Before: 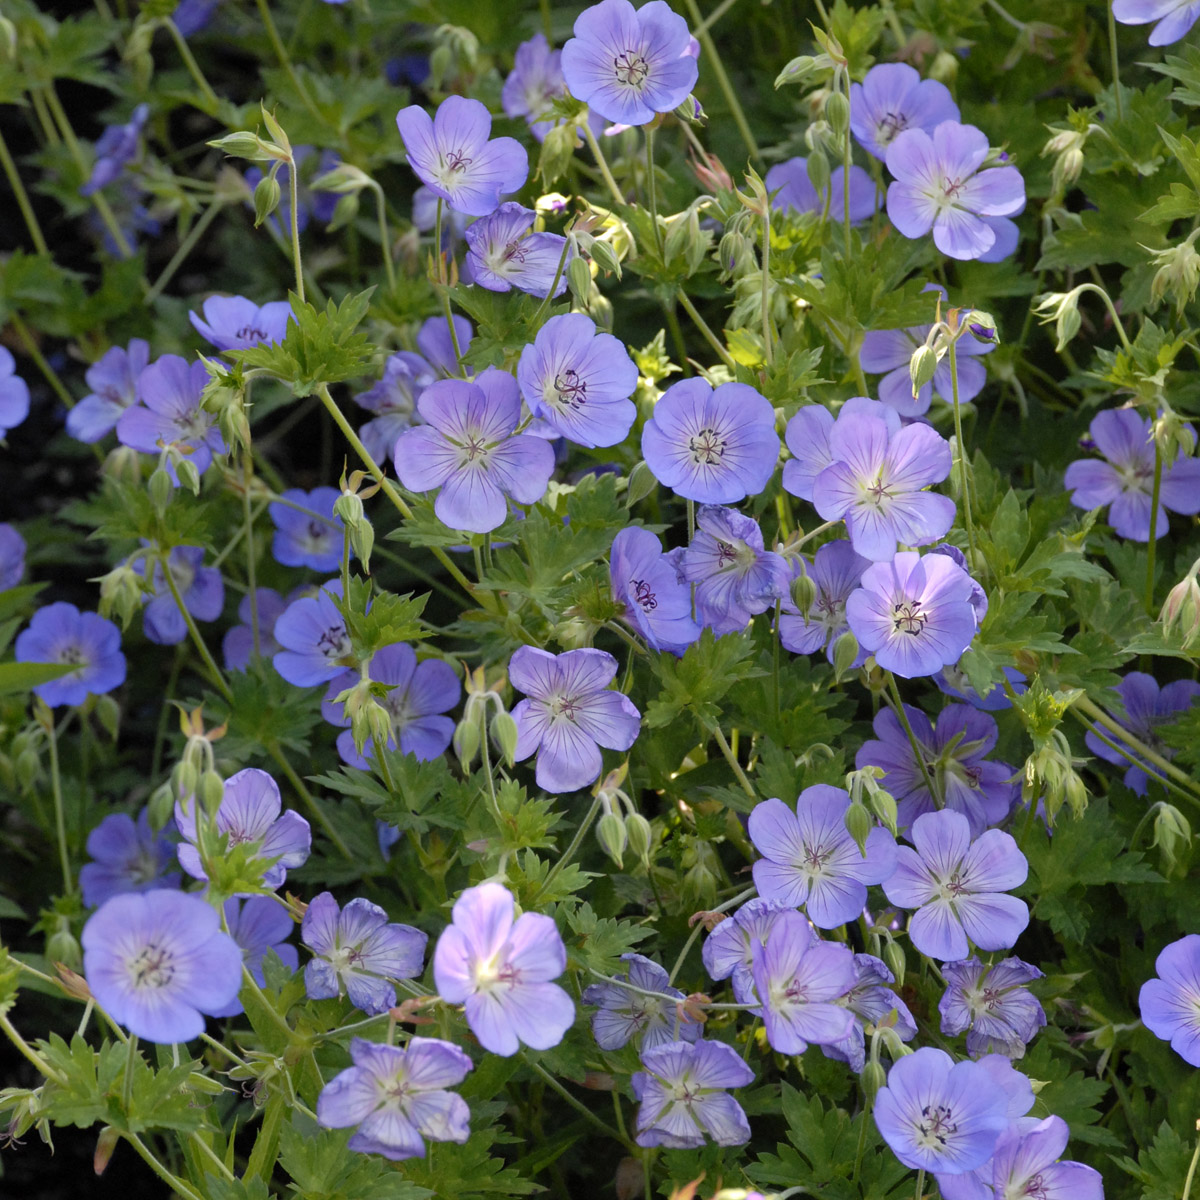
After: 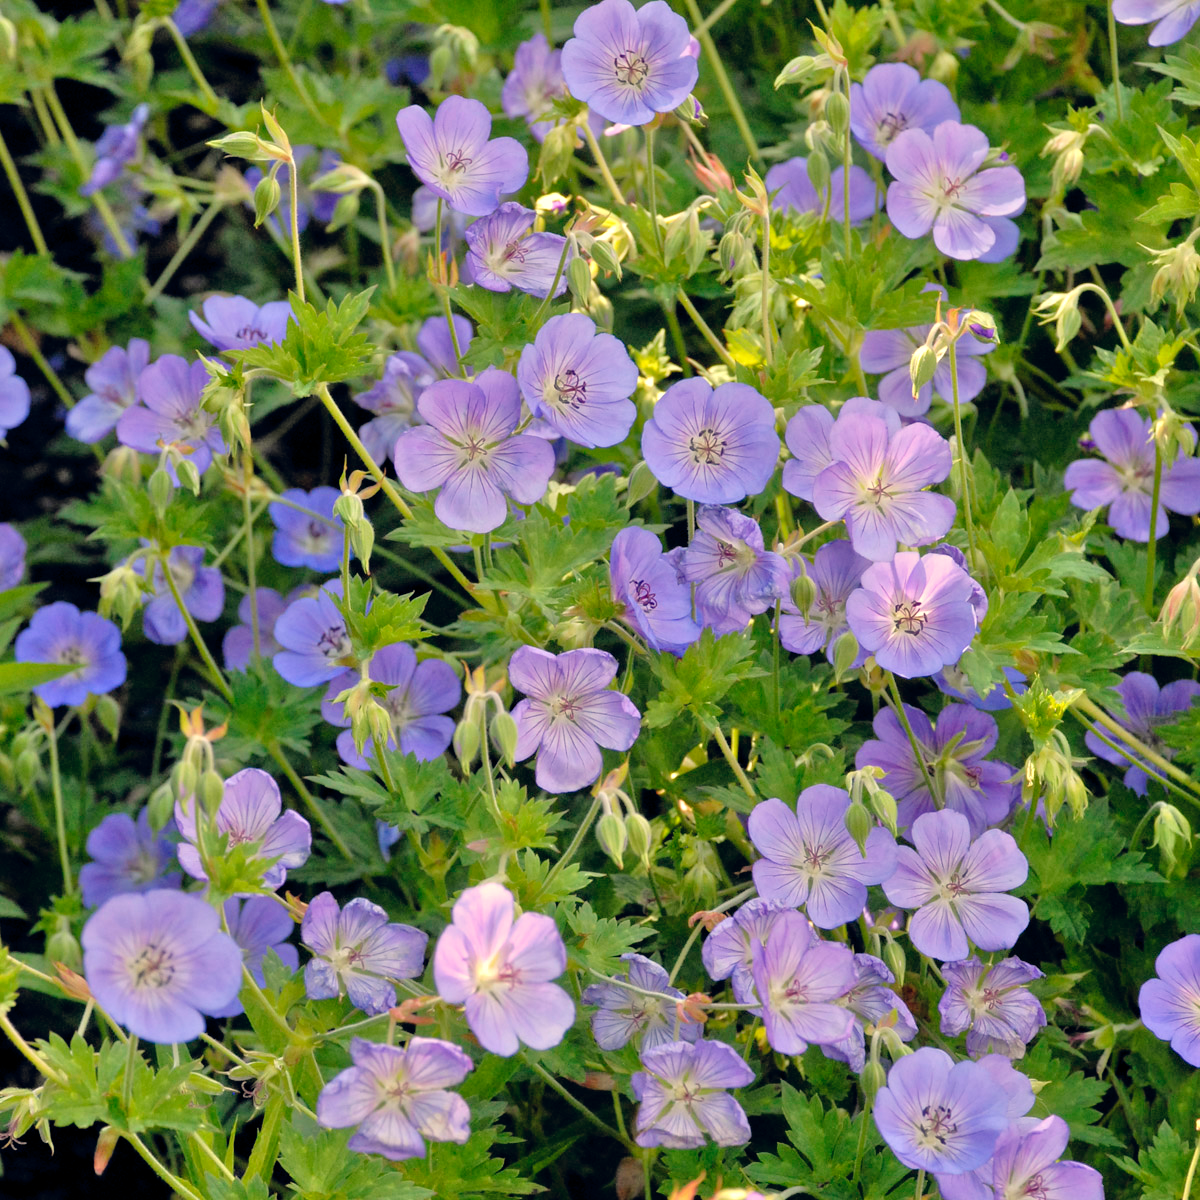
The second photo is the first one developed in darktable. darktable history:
white balance: red 1.029, blue 0.92
tone equalizer: -7 EV 0.15 EV, -6 EV 0.6 EV, -5 EV 1.15 EV, -4 EV 1.33 EV, -3 EV 1.15 EV, -2 EV 0.6 EV, -1 EV 0.15 EV, mask exposure compensation -0.5 EV
color balance rgb: shadows lift › hue 87.51°, highlights gain › chroma 1.62%, highlights gain › hue 55.1°, global offset › chroma 0.06%, global offset › hue 253.66°, linear chroma grading › global chroma 0.5%
